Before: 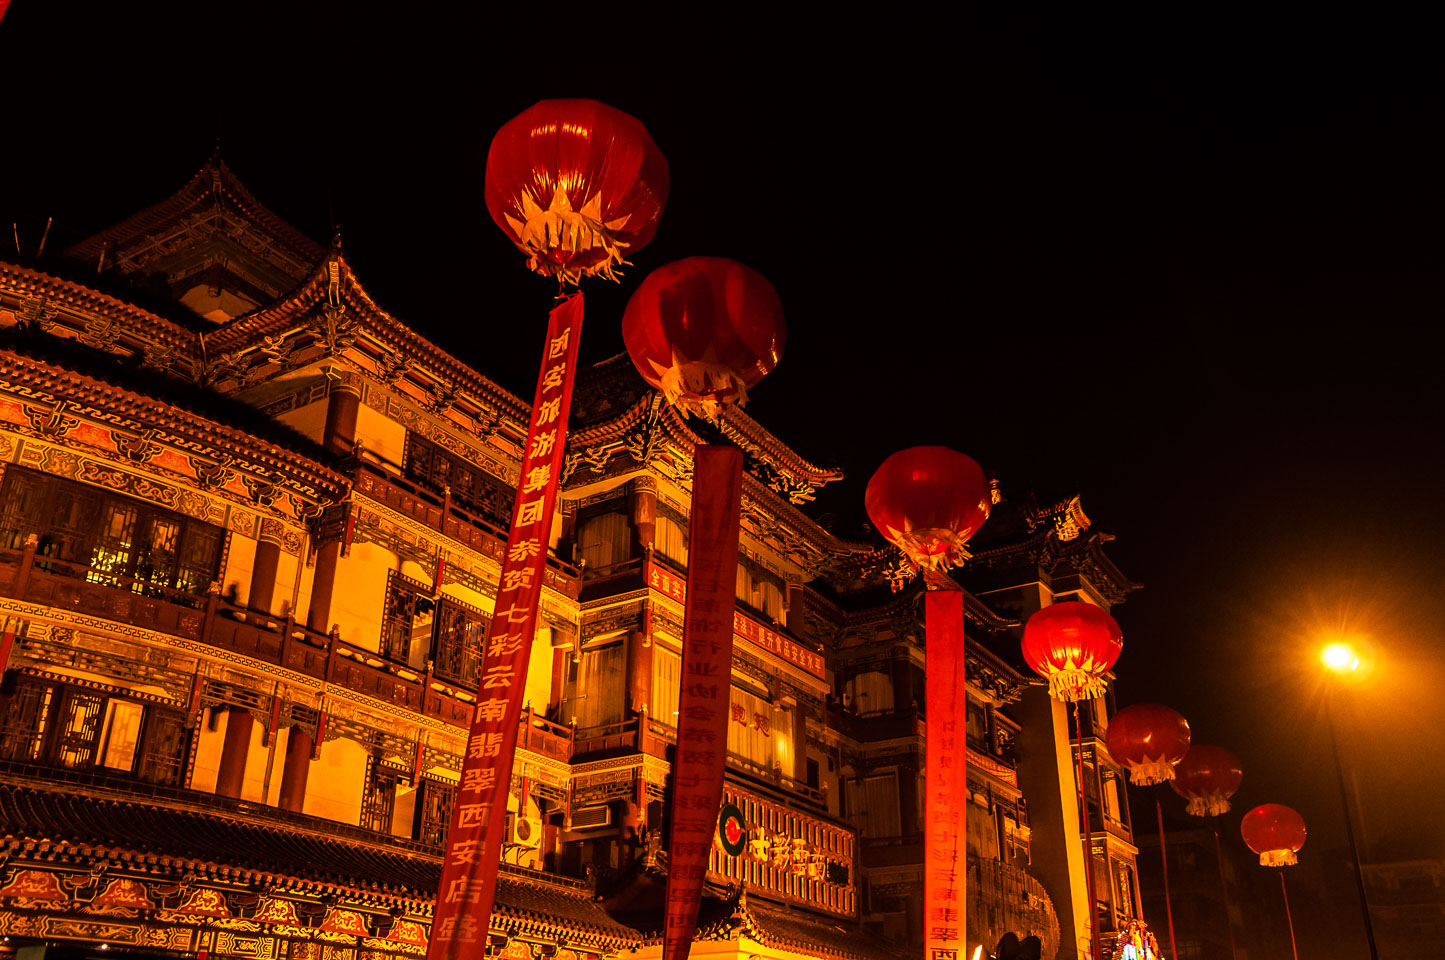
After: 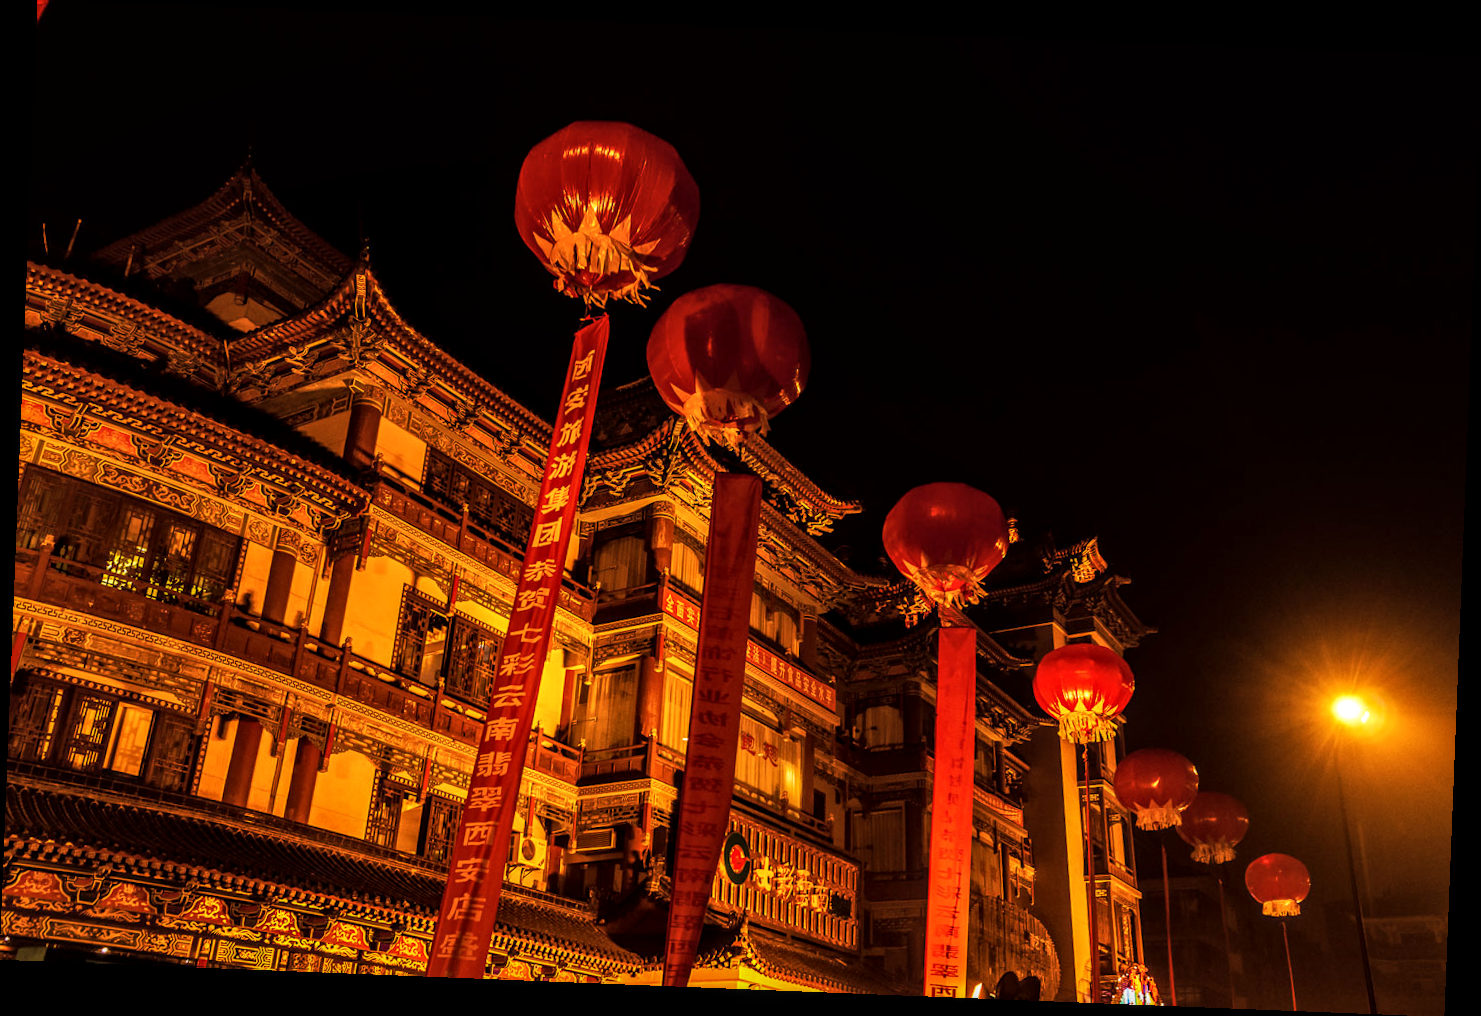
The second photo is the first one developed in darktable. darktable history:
rotate and perspective: rotation 2.27°, automatic cropping off
local contrast: on, module defaults
